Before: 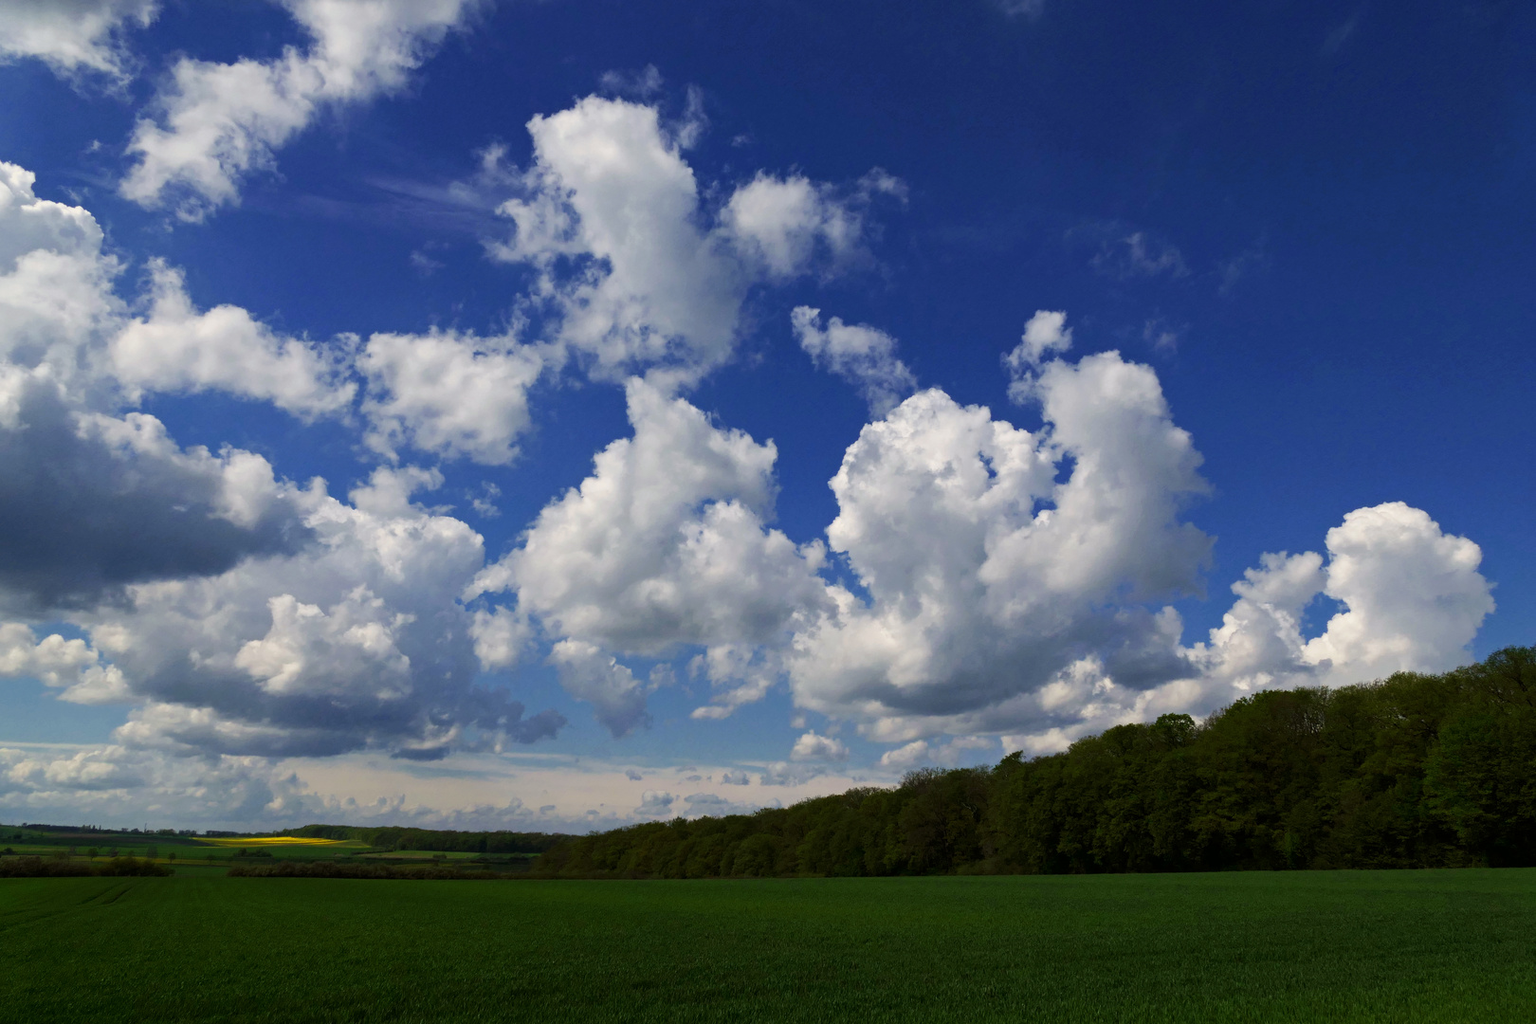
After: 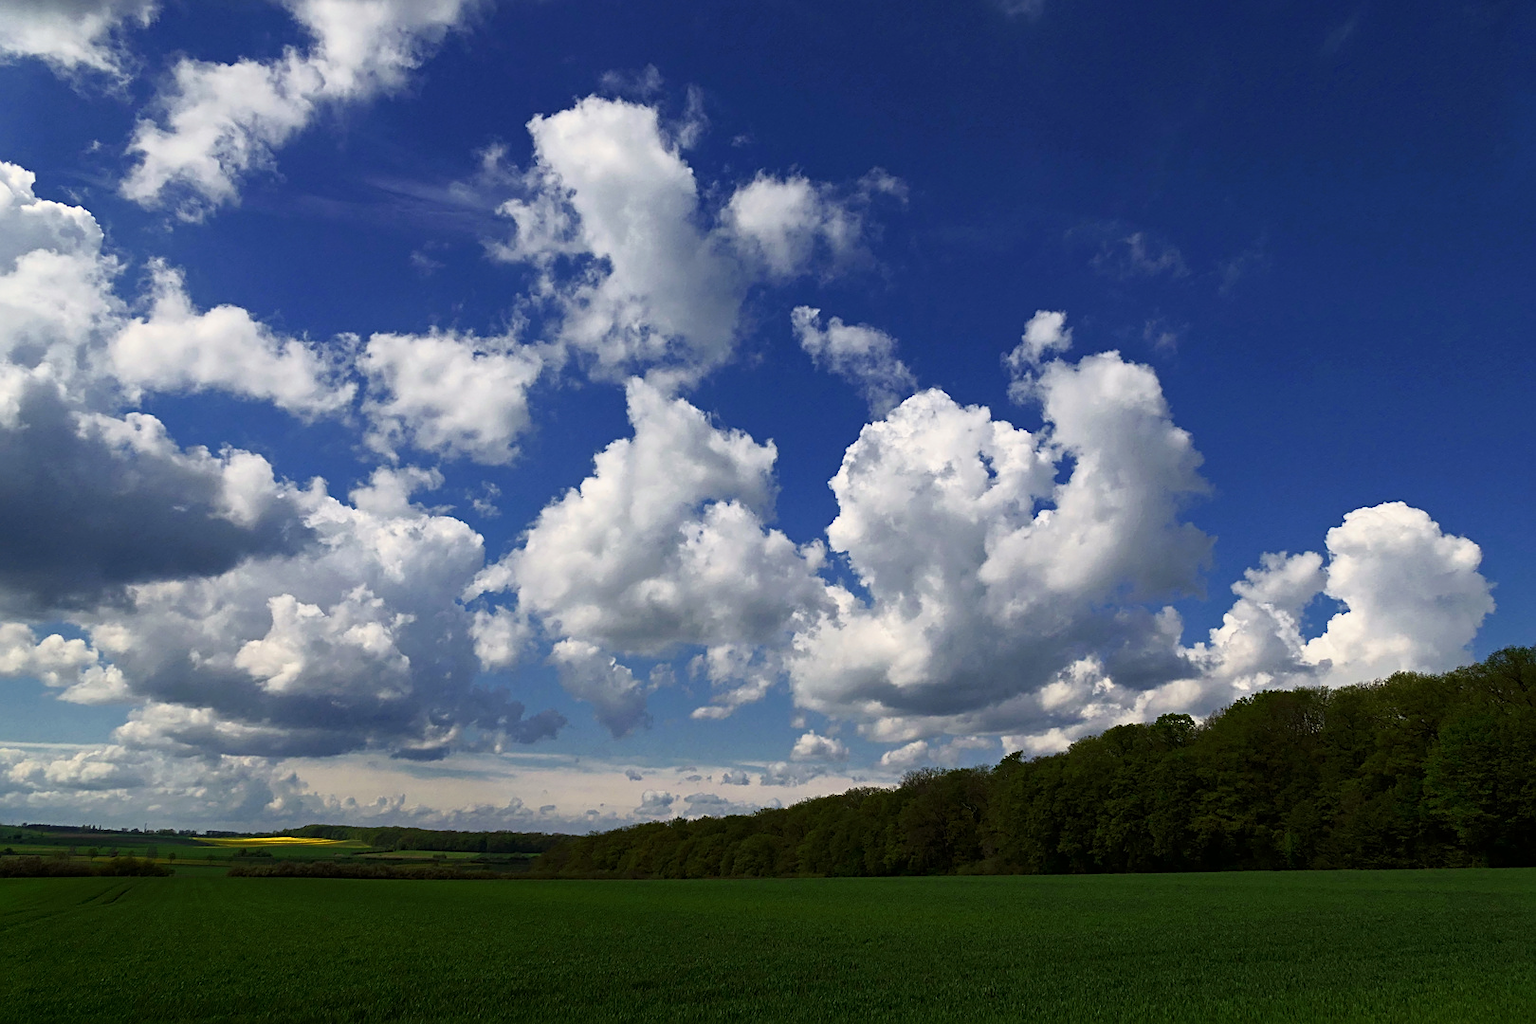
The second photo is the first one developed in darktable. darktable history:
base curve: curves: ch0 [(0, 0) (0.257, 0.25) (0.482, 0.586) (0.757, 0.871) (1, 1)]
sharpen: on, module defaults
